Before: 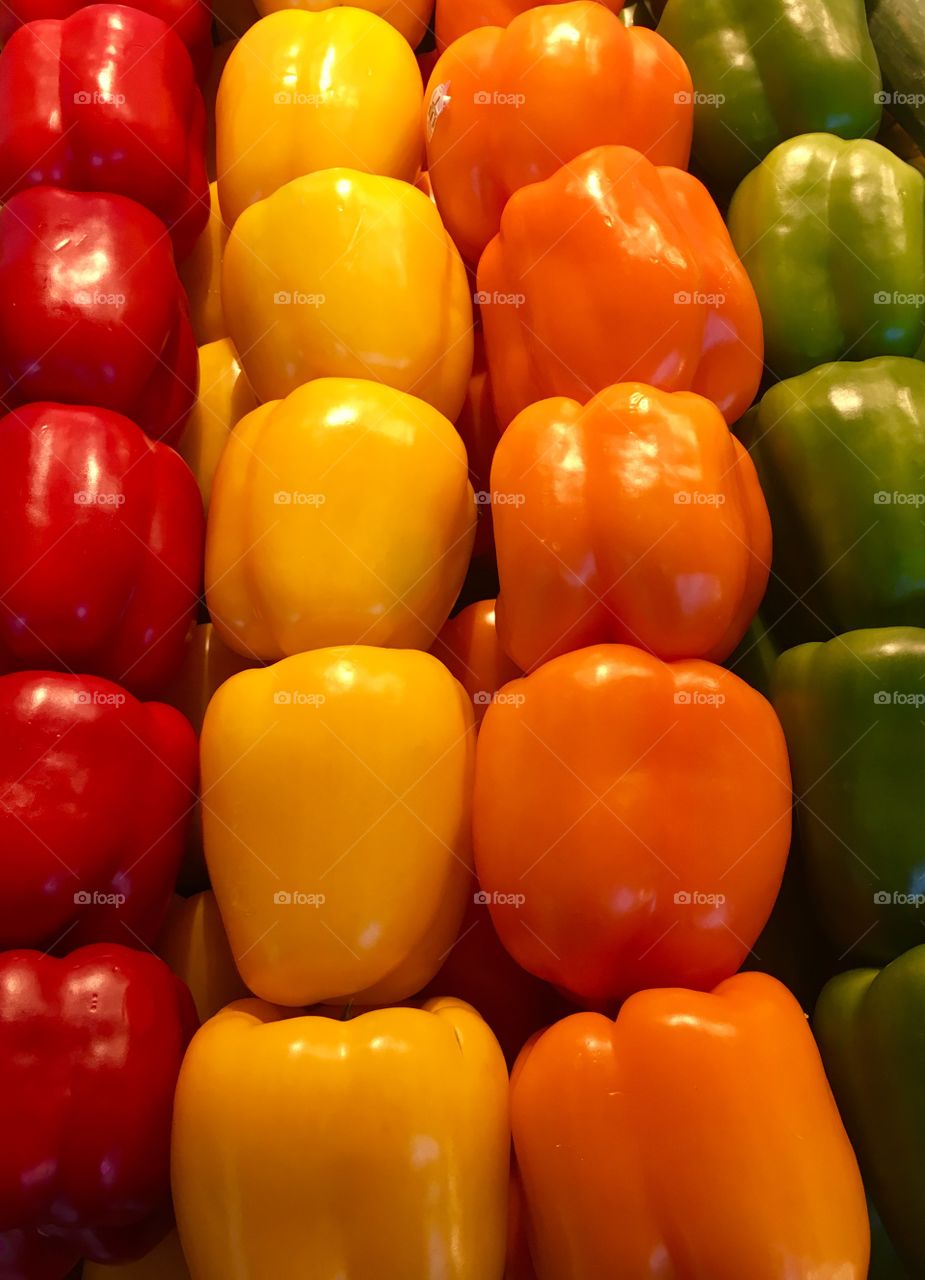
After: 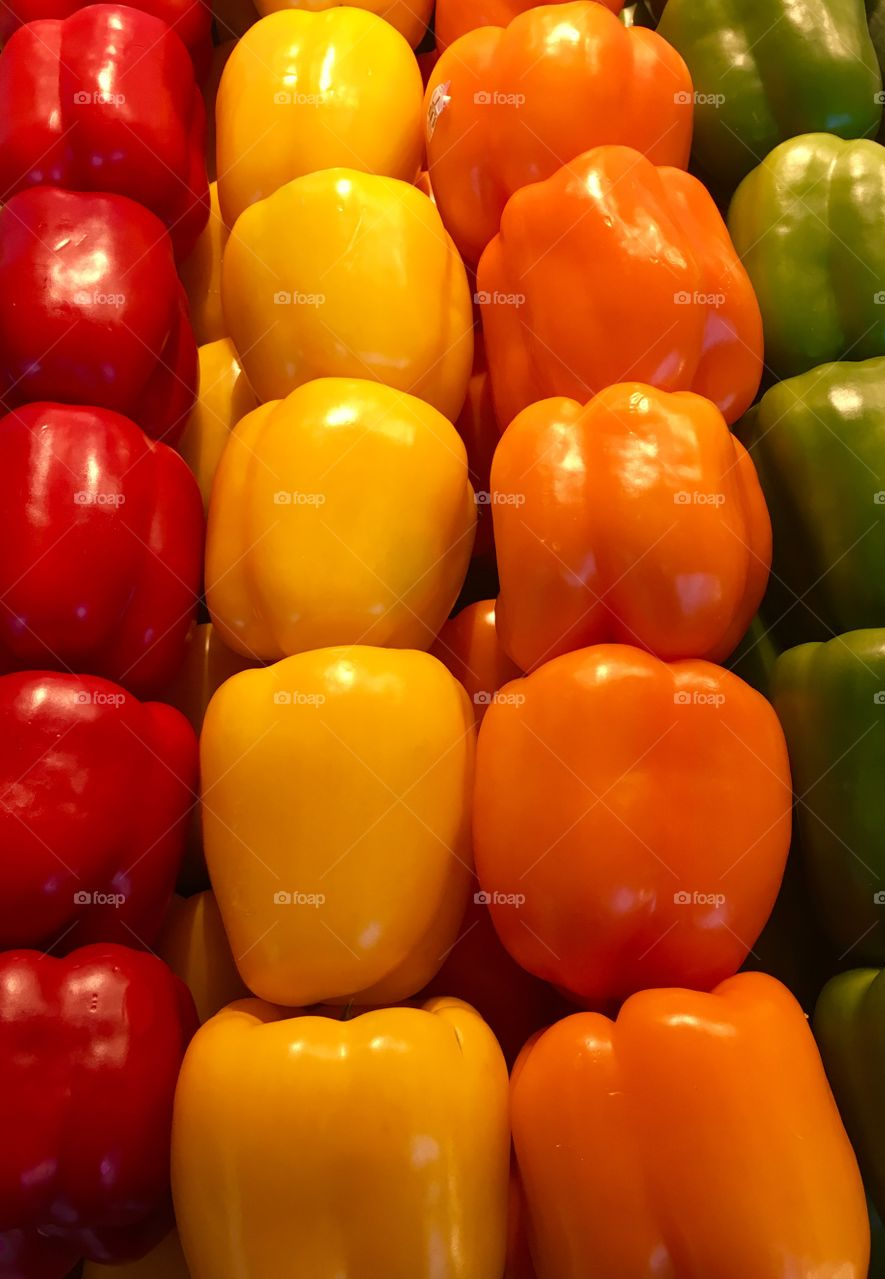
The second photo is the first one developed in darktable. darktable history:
crop: right 4.281%, bottom 0.042%
